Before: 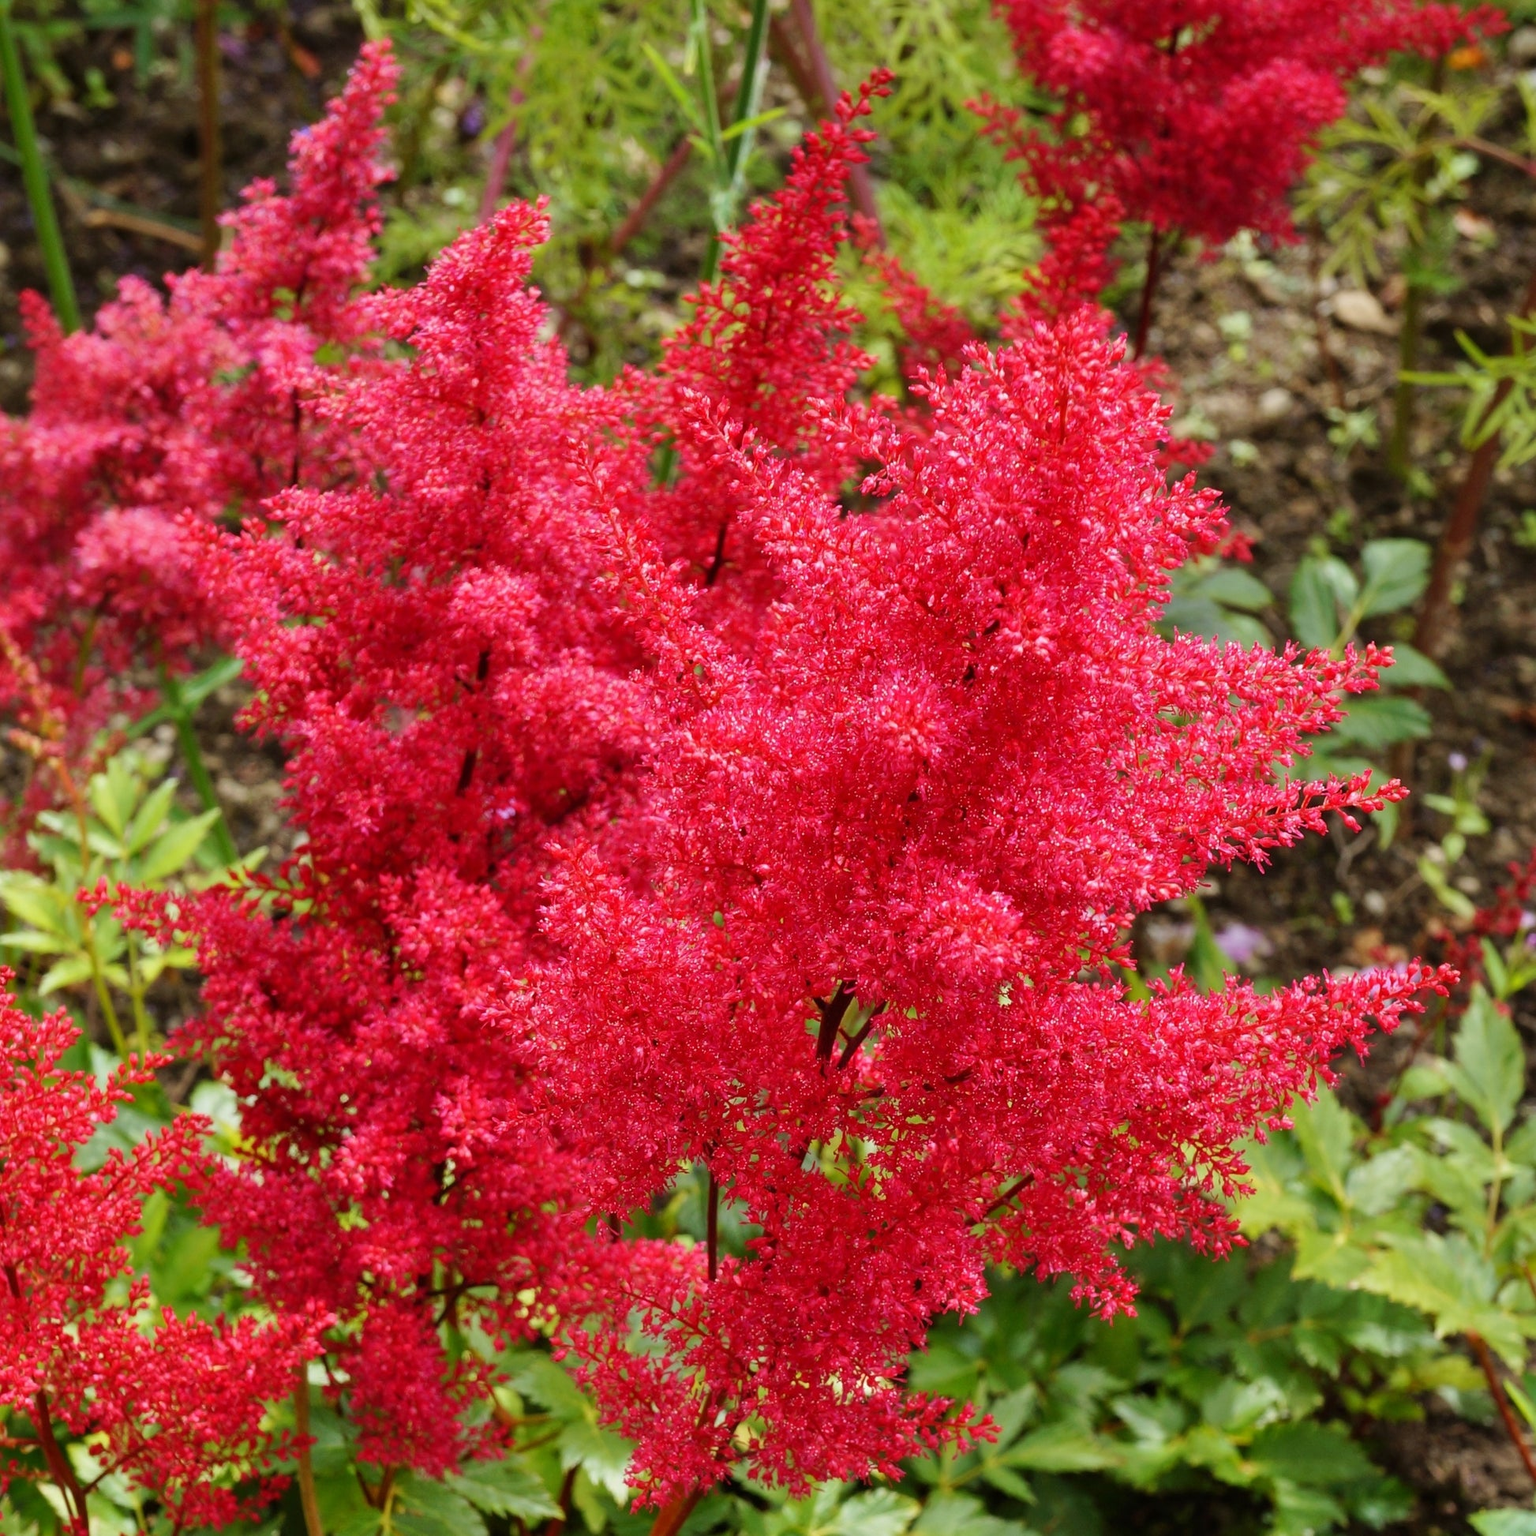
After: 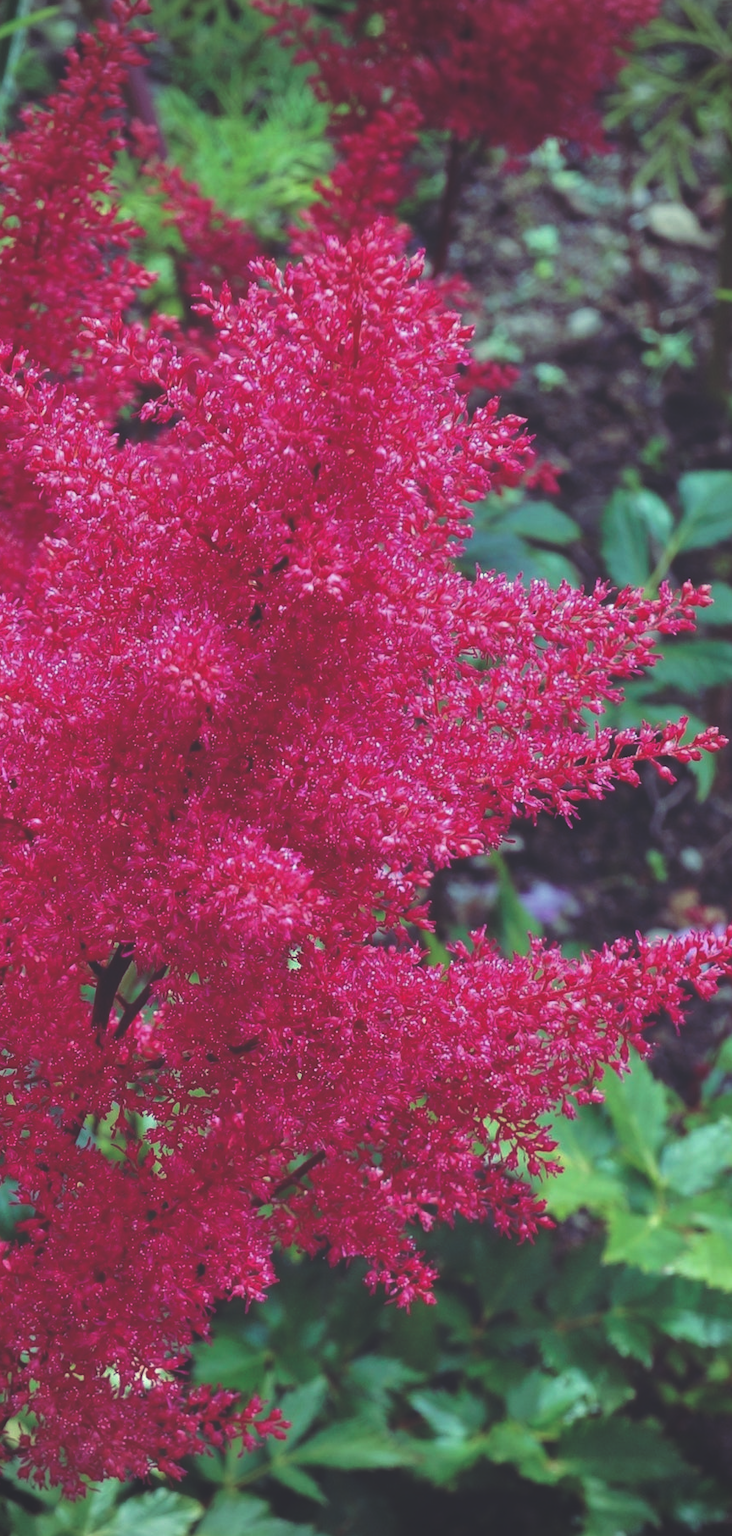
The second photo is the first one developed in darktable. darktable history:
vignetting: fall-off radius 60.92%
rgb curve: curves: ch0 [(0, 0.186) (0.314, 0.284) (0.576, 0.466) (0.805, 0.691) (0.936, 0.886)]; ch1 [(0, 0.186) (0.314, 0.284) (0.581, 0.534) (0.771, 0.746) (0.936, 0.958)]; ch2 [(0, 0.216) (0.275, 0.39) (1, 1)], mode RGB, independent channels, compensate middle gray true, preserve colors none
crop: left 47.628%, top 6.643%, right 7.874%
